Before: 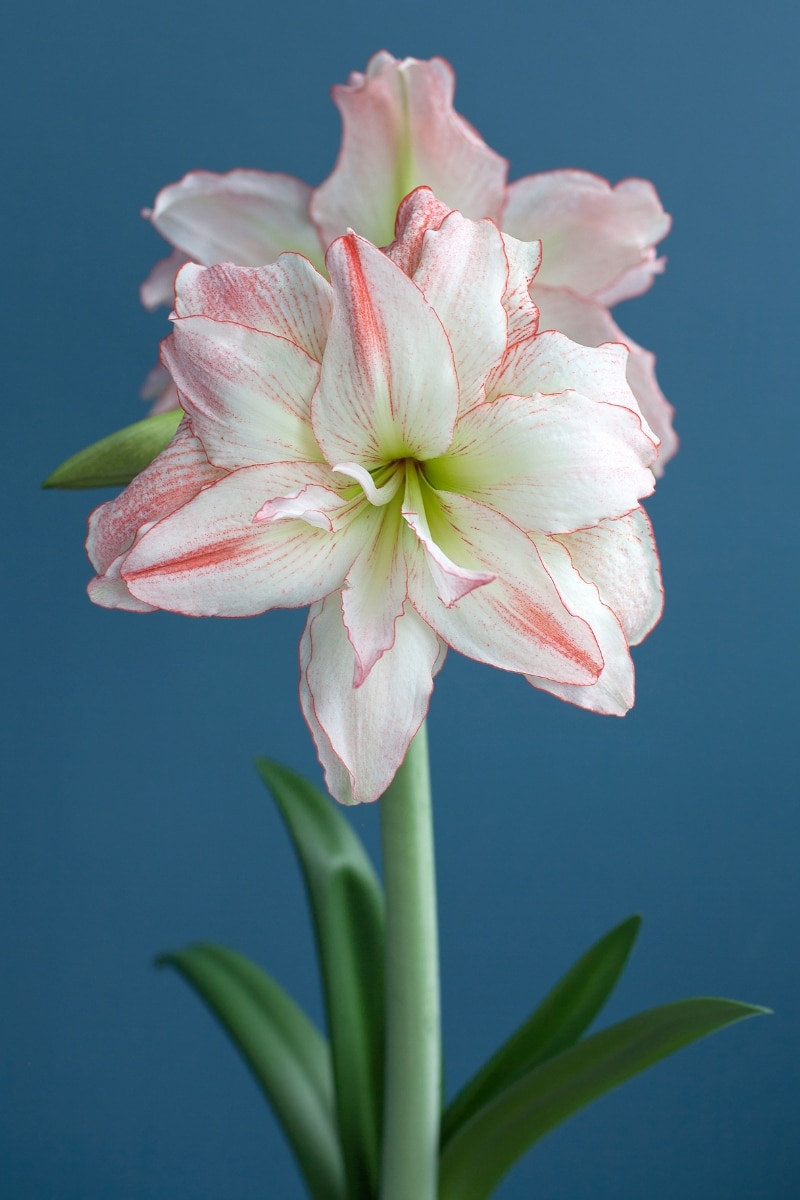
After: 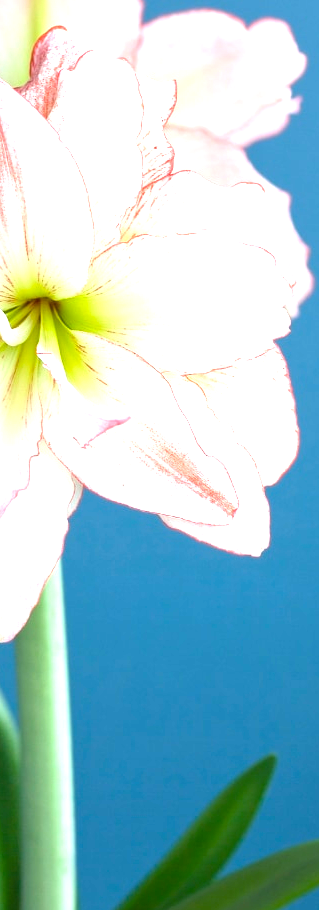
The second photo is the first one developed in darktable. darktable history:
crop: left 45.721%, top 13.393%, right 14.118%, bottom 10.01%
exposure: black level correction 0, exposure 1.35 EV, compensate exposure bias true, compensate highlight preservation false
color balance rgb: linear chroma grading › global chroma 6.48%, perceptual saturation grading › global saturation 12.96%, global vibrance 6.02%
